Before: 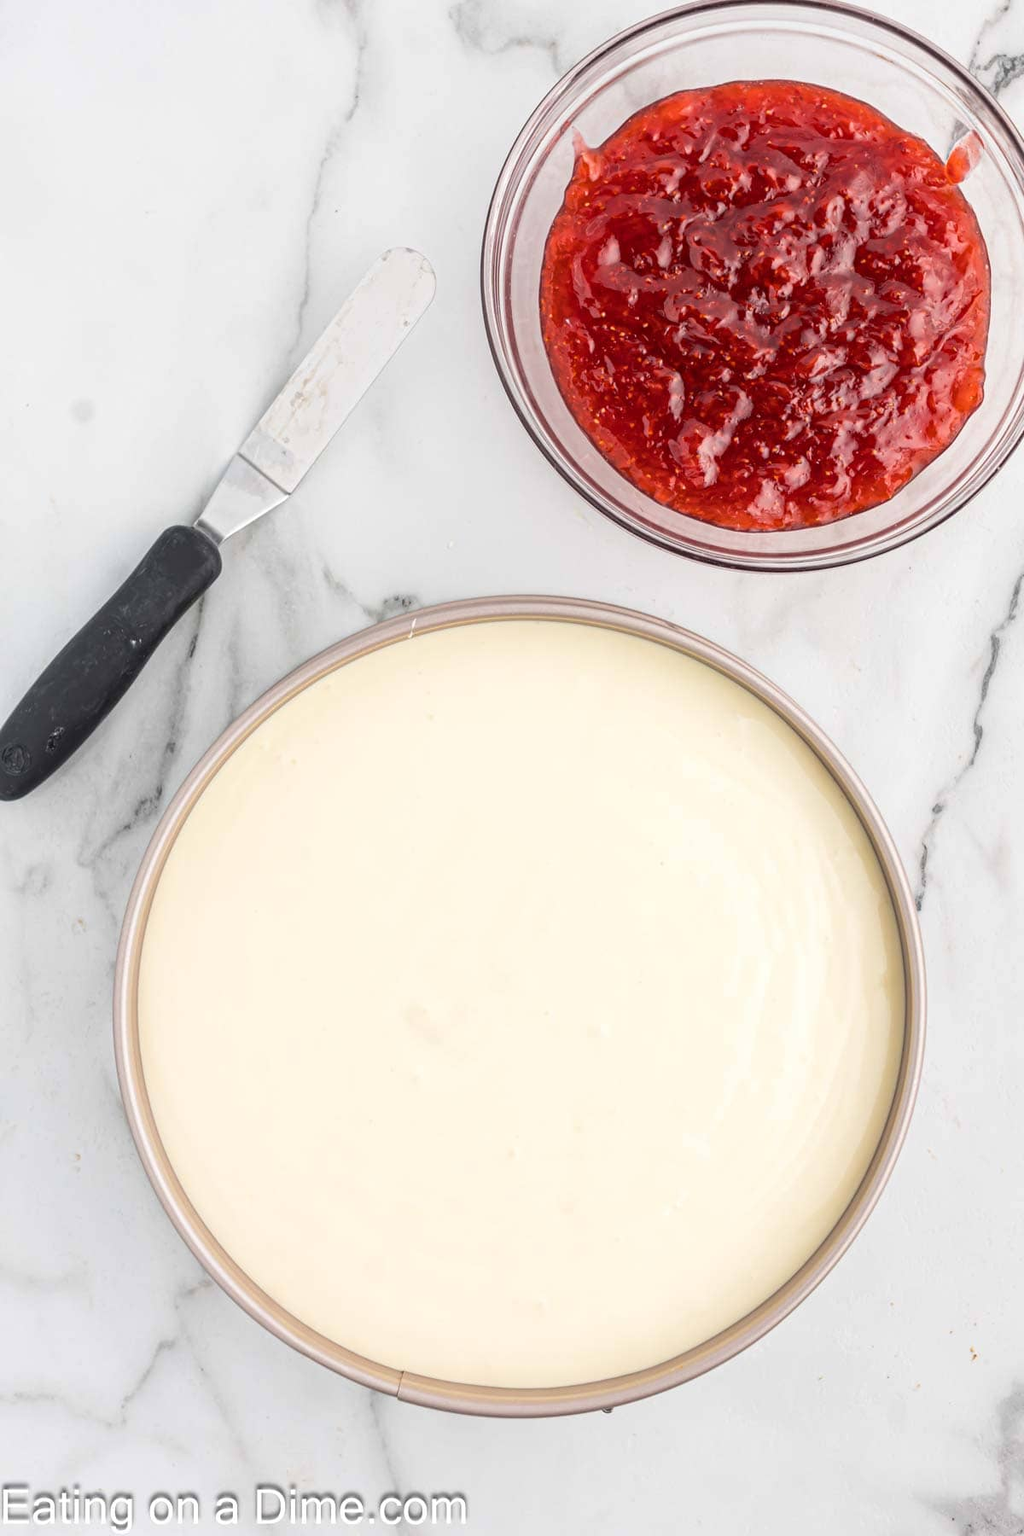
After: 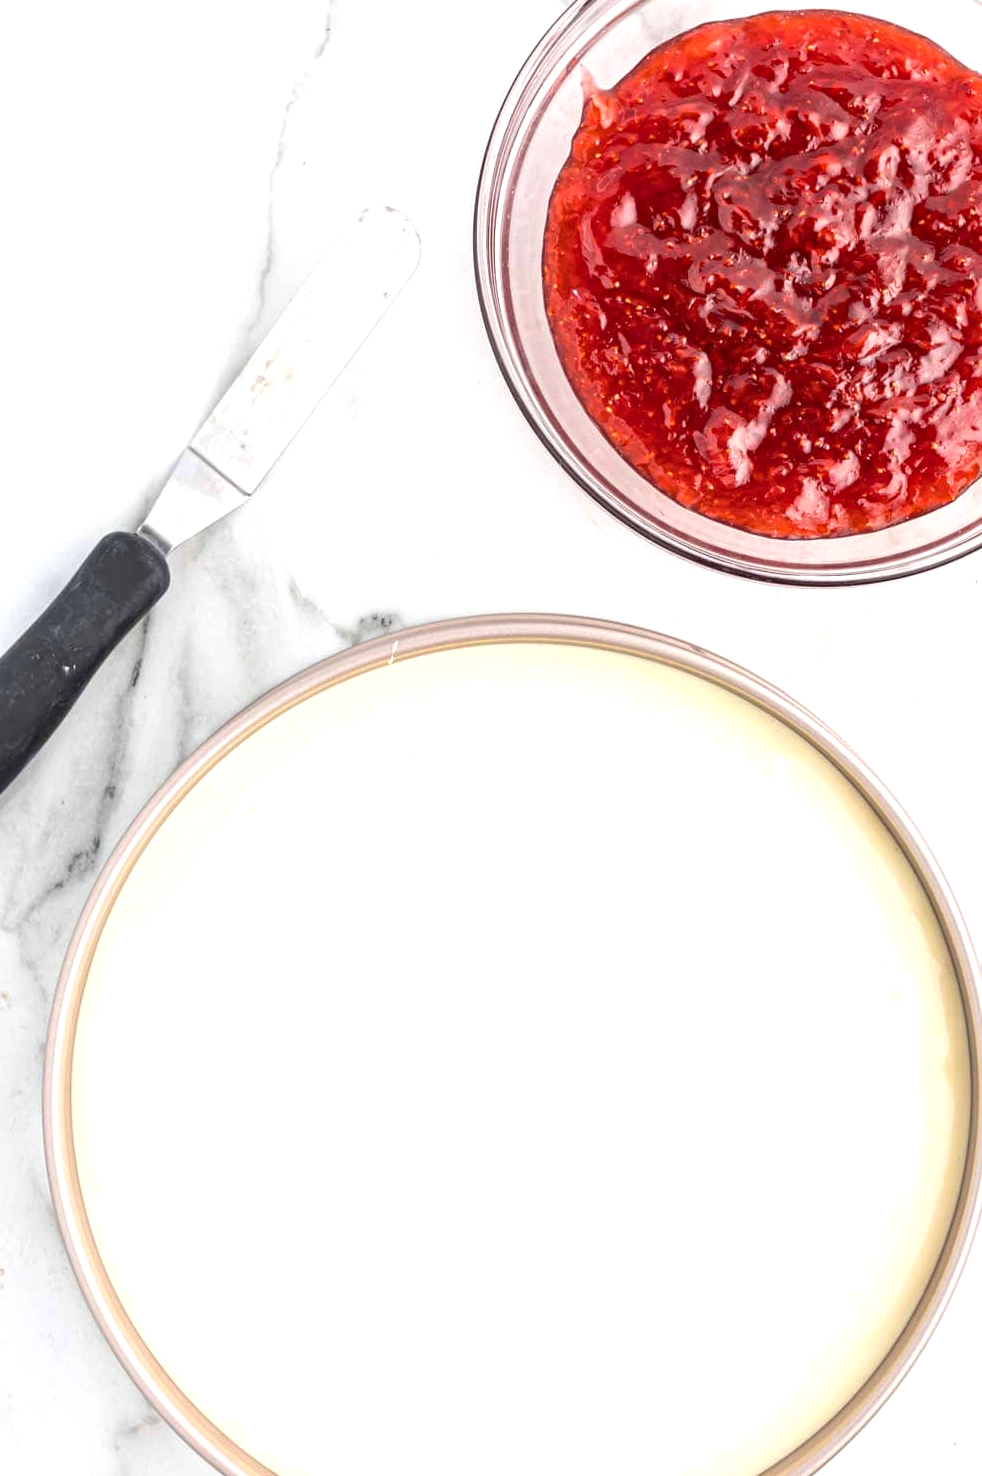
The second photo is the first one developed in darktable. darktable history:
exposure: black level correction 0, exposure 0.5 EV, compensate highlight preservation false
crop and rotate: left 7.522%, top 4.7%, right 10.632%, bottom 13.266%
contrast equalizer: y [[0.6 ×6], [0.55 ×6], [0 ×6], [0 ×6], [0 ×6]], mix 0.202
